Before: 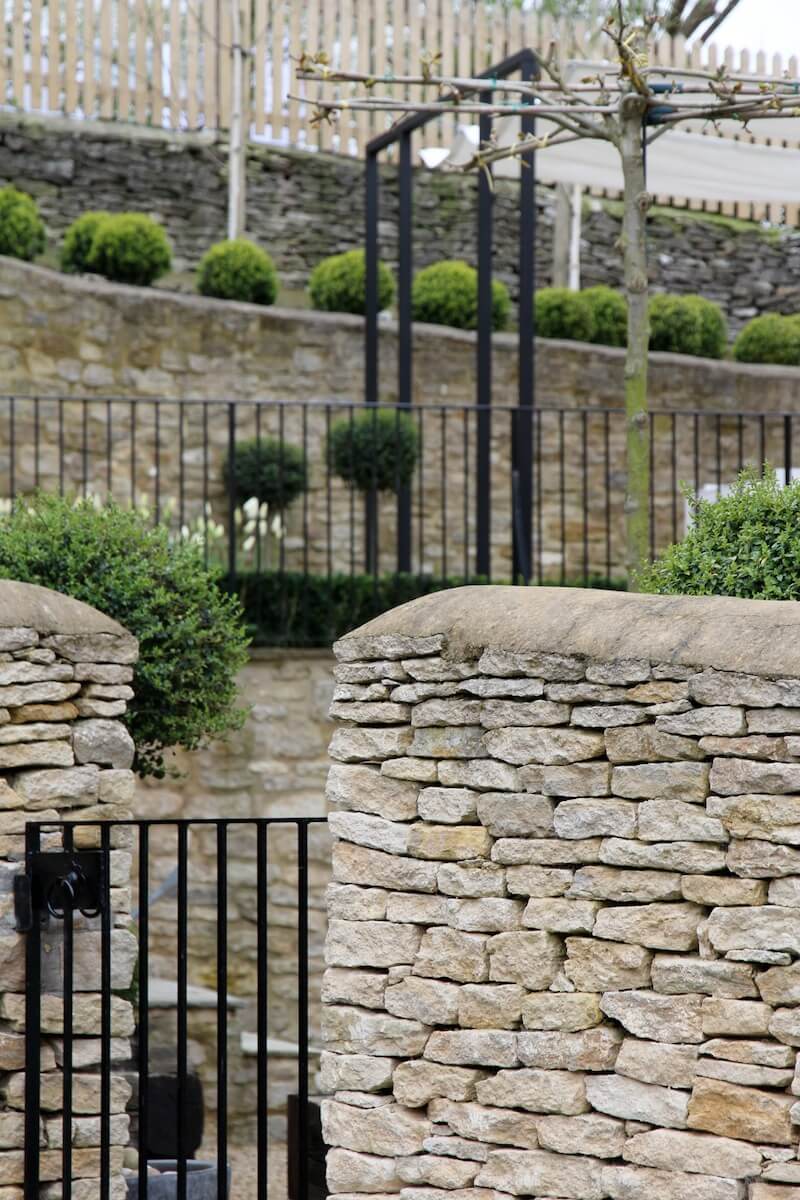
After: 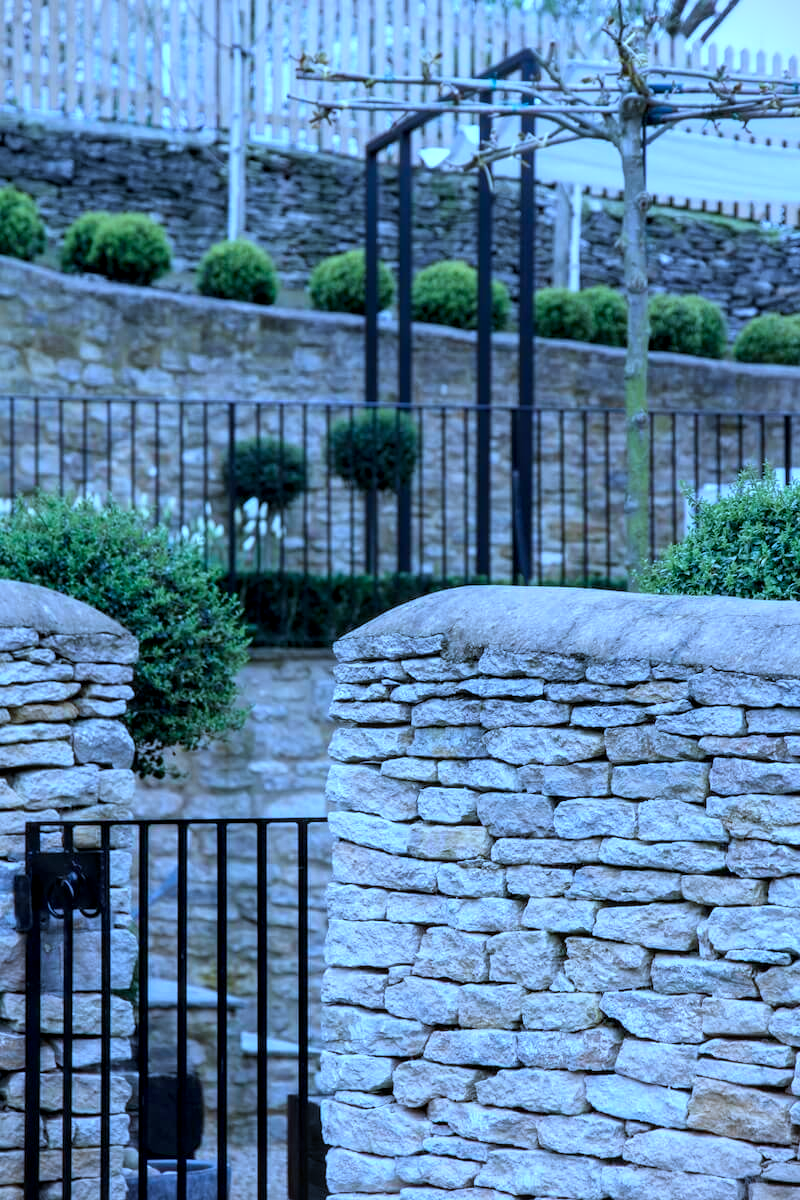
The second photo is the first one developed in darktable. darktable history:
tone equalizer: on, module defaults
local contrast: detail 130%
vignetting: fall-off start 100.29%, brightness -0.891
color calibration: gray › normalize channels true, illuminant as shot in camera, x 0.441, y 0.413, temperature 2899.72 K, gamut compression 0.017
